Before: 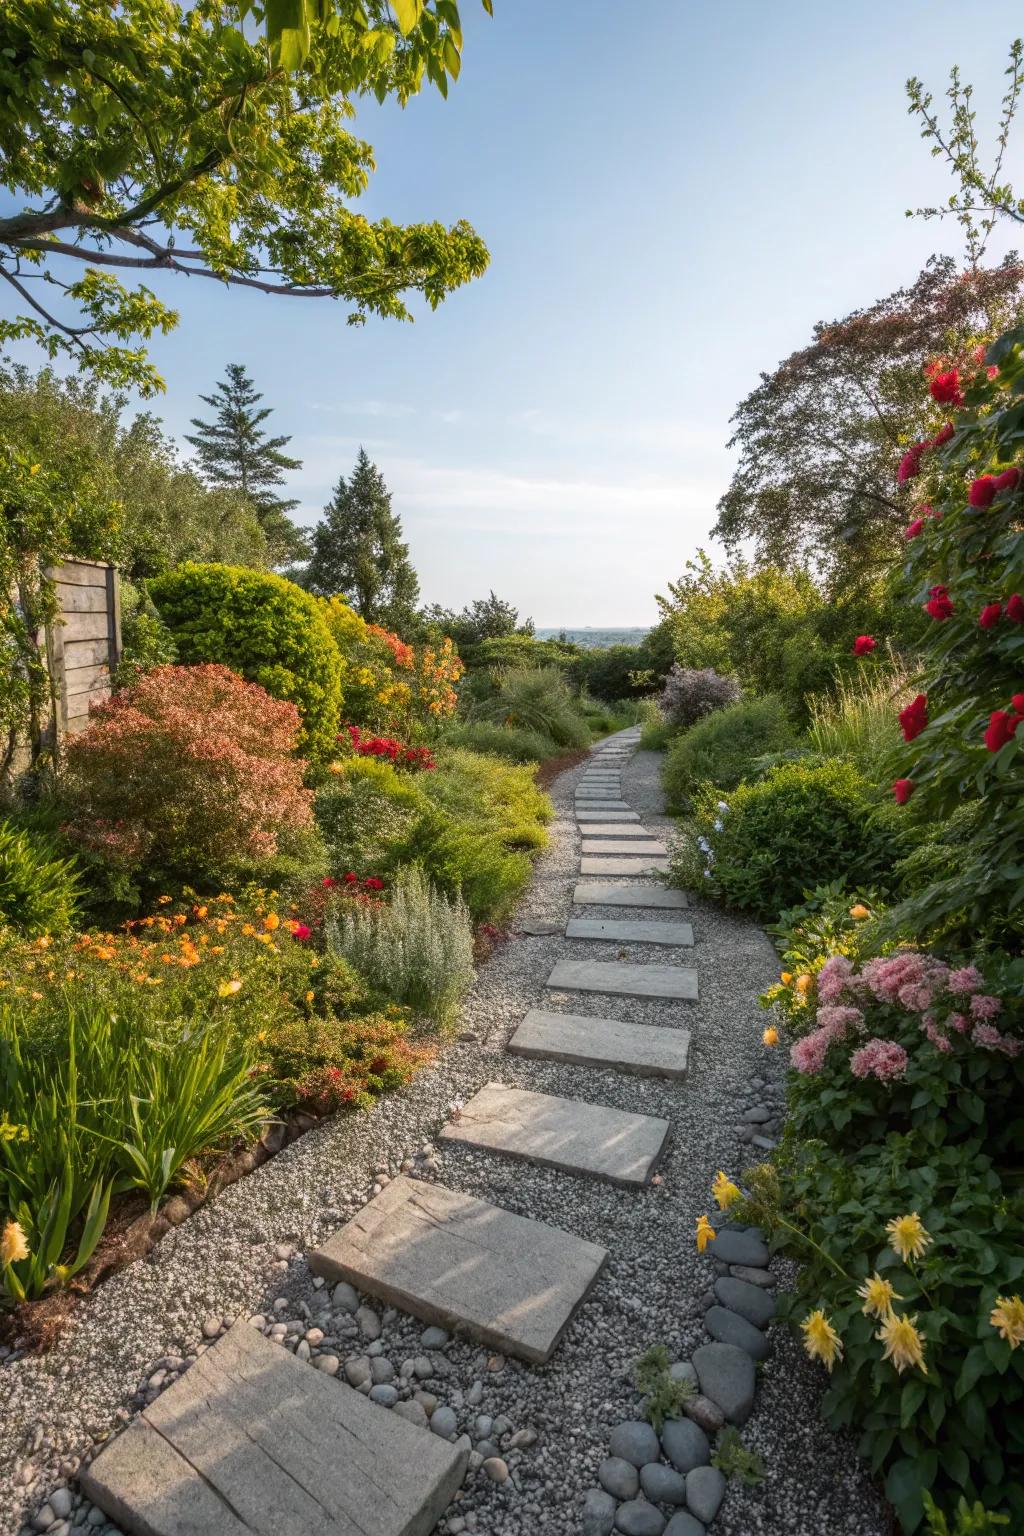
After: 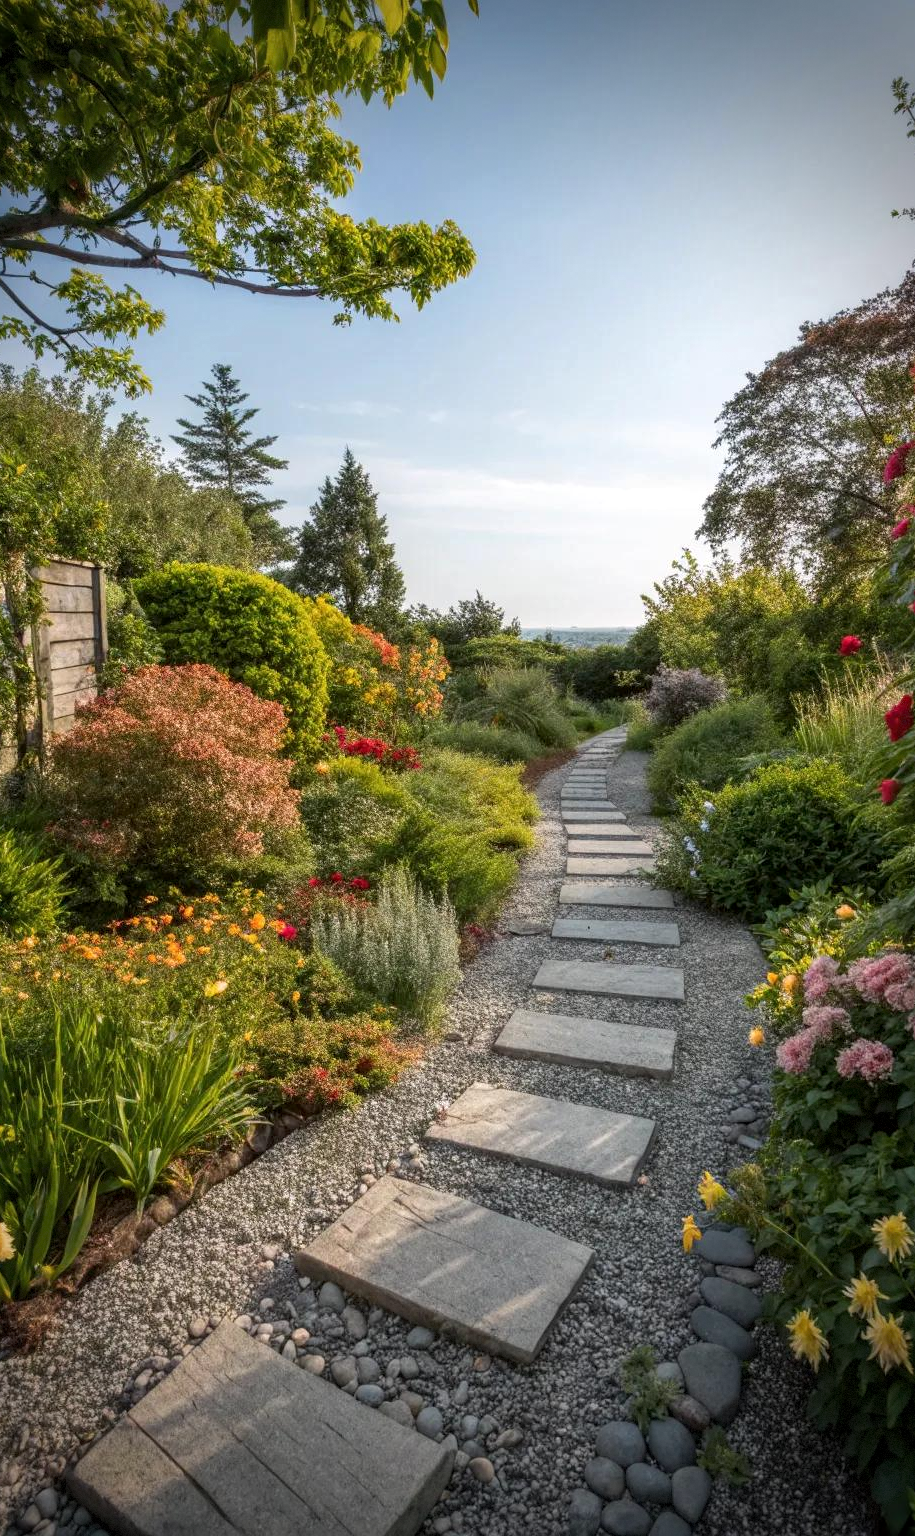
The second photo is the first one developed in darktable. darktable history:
crop and rotate: left 1.421%, right 9.19%
vignetting: fall-off start 64.93%, brightness -0.64, saturation -0.012, width/height ratio 0.887, dithering 8-bit output, unbound false
local contrast: highlights 103%, shadows 103%, detail 119%, midtone range 0.2
